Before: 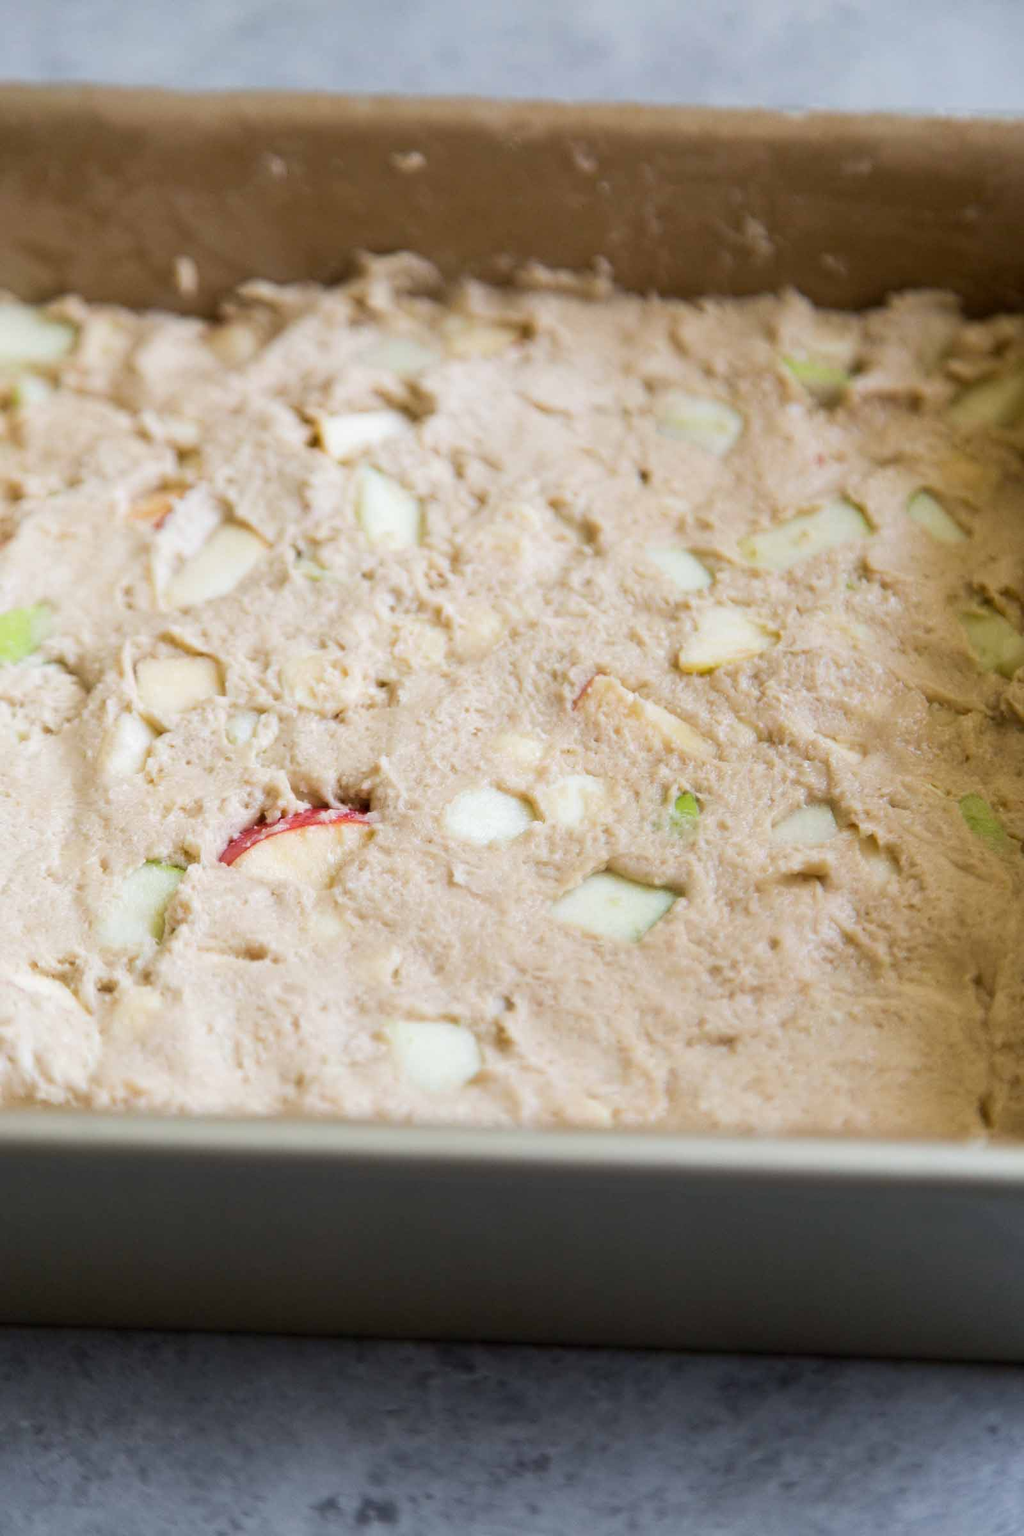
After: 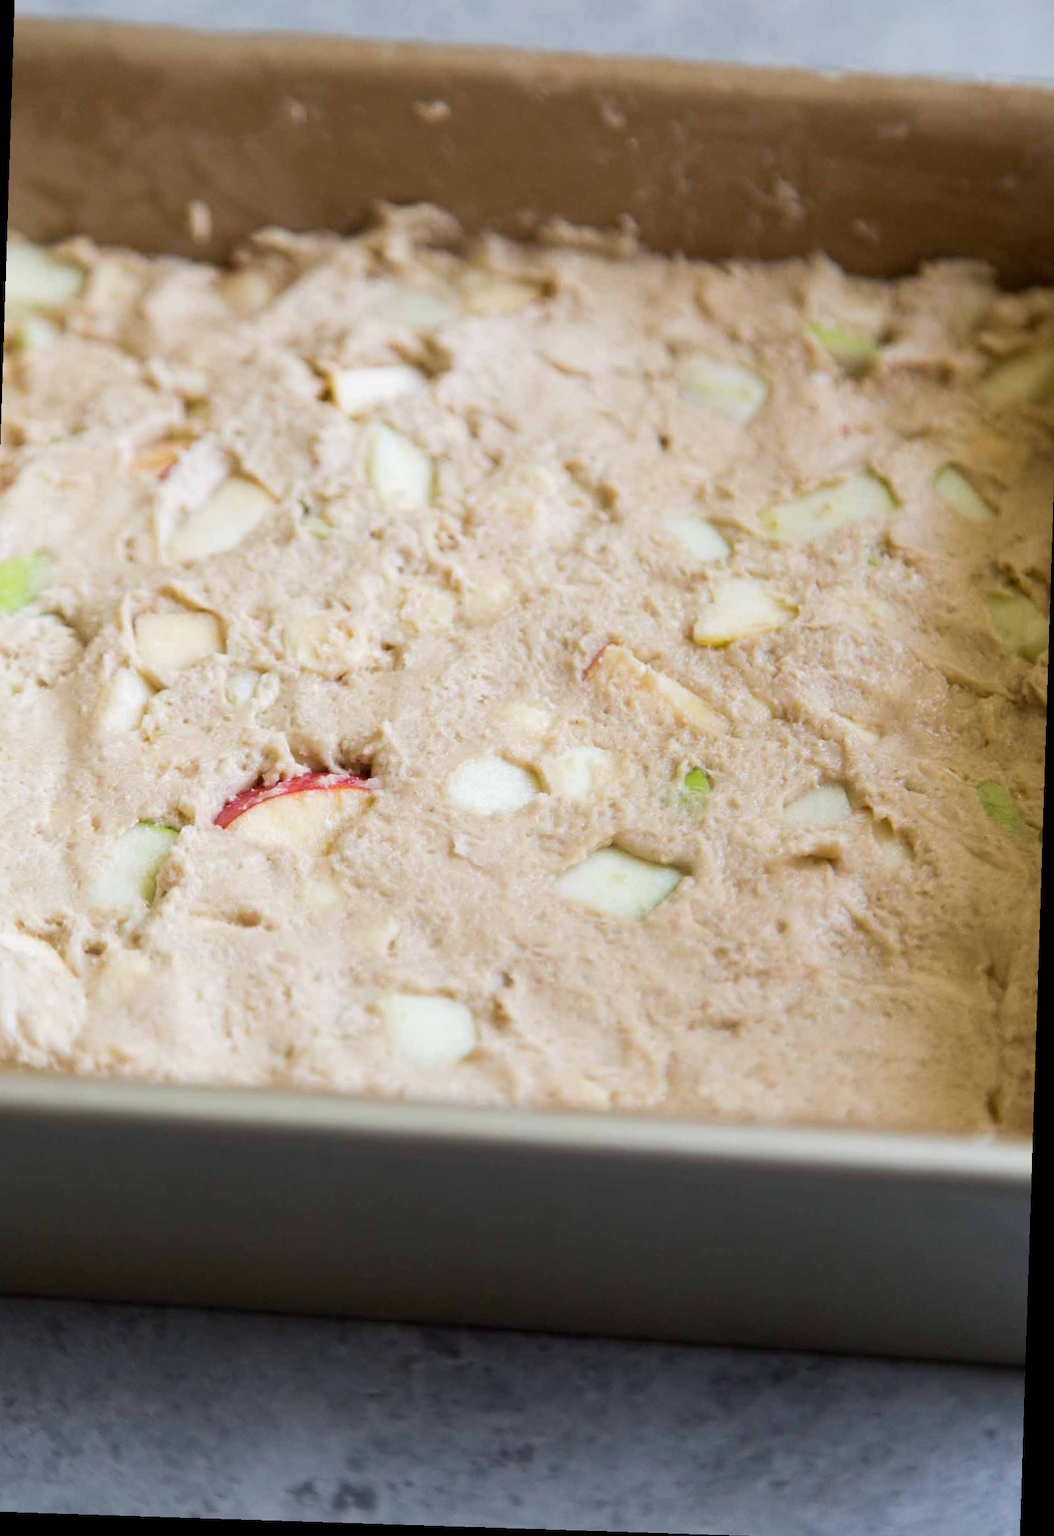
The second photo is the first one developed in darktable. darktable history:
crop and rotate: angle -1.85°, left 3.097%, top 4.316%, right 1.357%, bottom 0.456%
